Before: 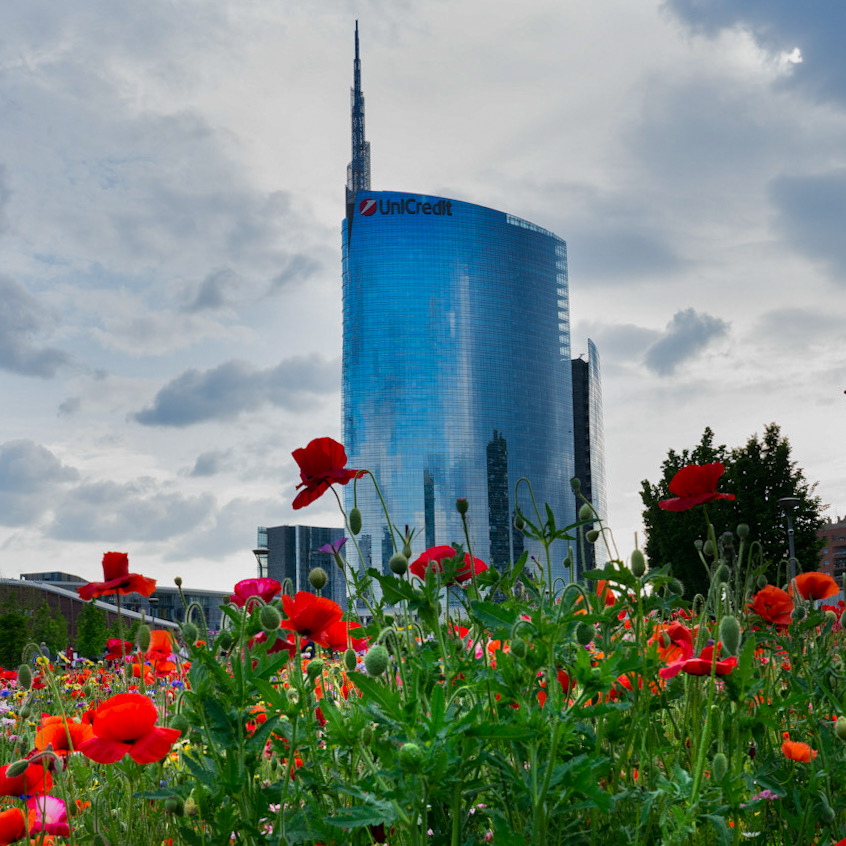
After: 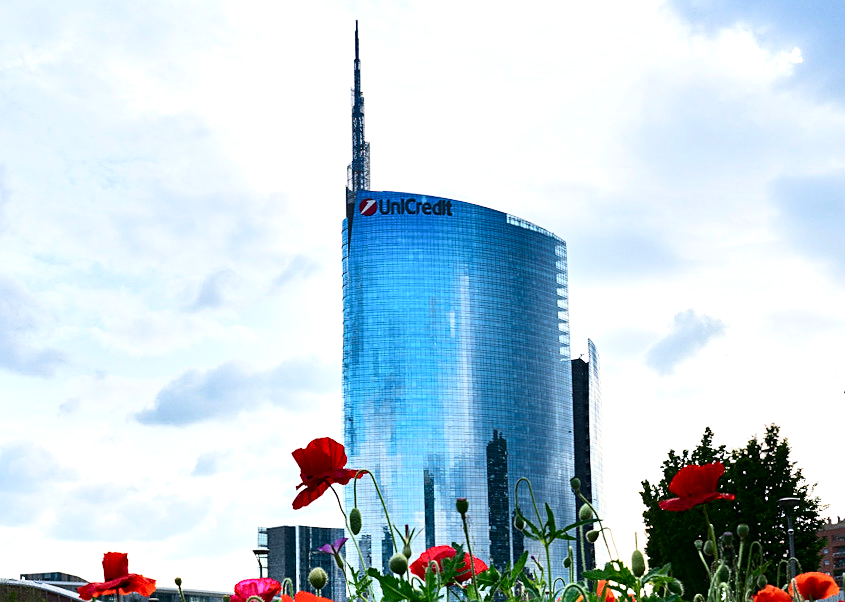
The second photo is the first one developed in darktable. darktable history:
contrast brightness saturation: contrast 0.292
crop: bottom 28.745%
sharpen: on, module defaults
exposure: black level correction 0, exposure 1.199 EV, compensate exposure bias true, compensate highlight preservation false
